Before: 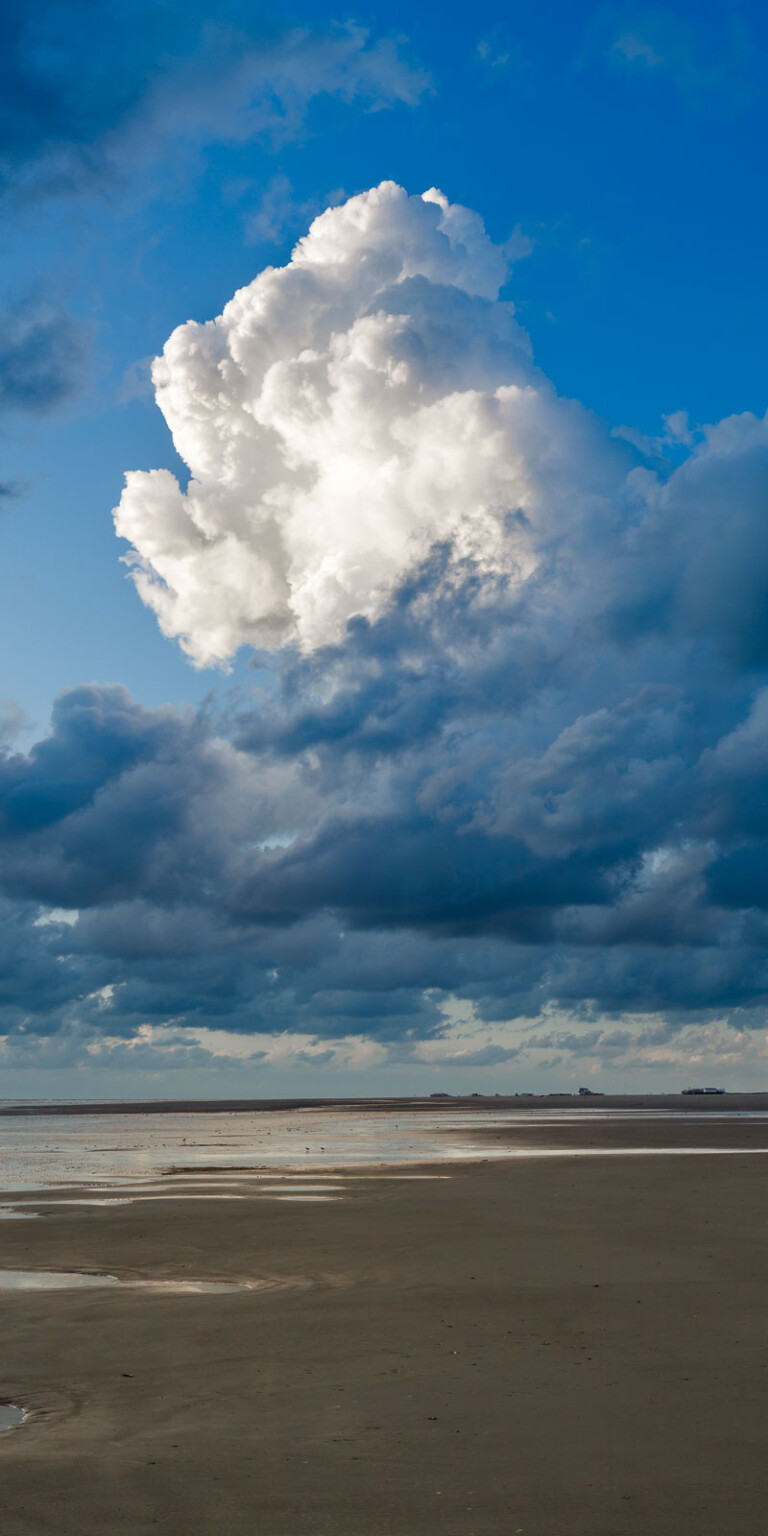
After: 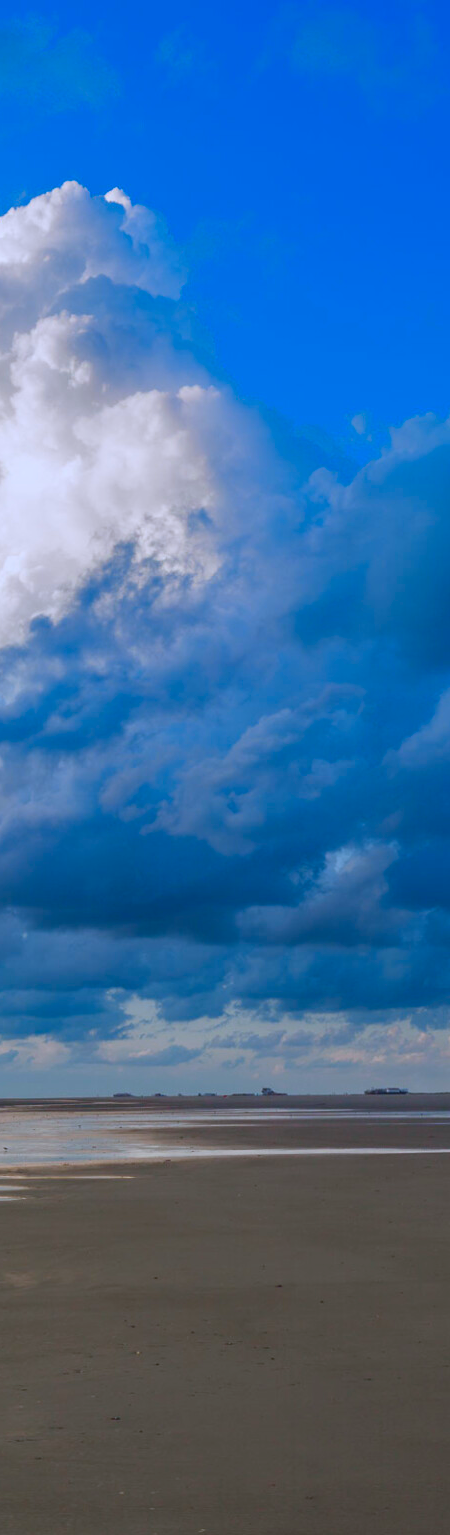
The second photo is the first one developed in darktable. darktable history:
color correction: saturation 1.1
crop: left 41.402%
contrast brightness saturation: contrast -0.19, saturation 0.19
white balance: red 0.967, blue 1.119, emerald 0.756
